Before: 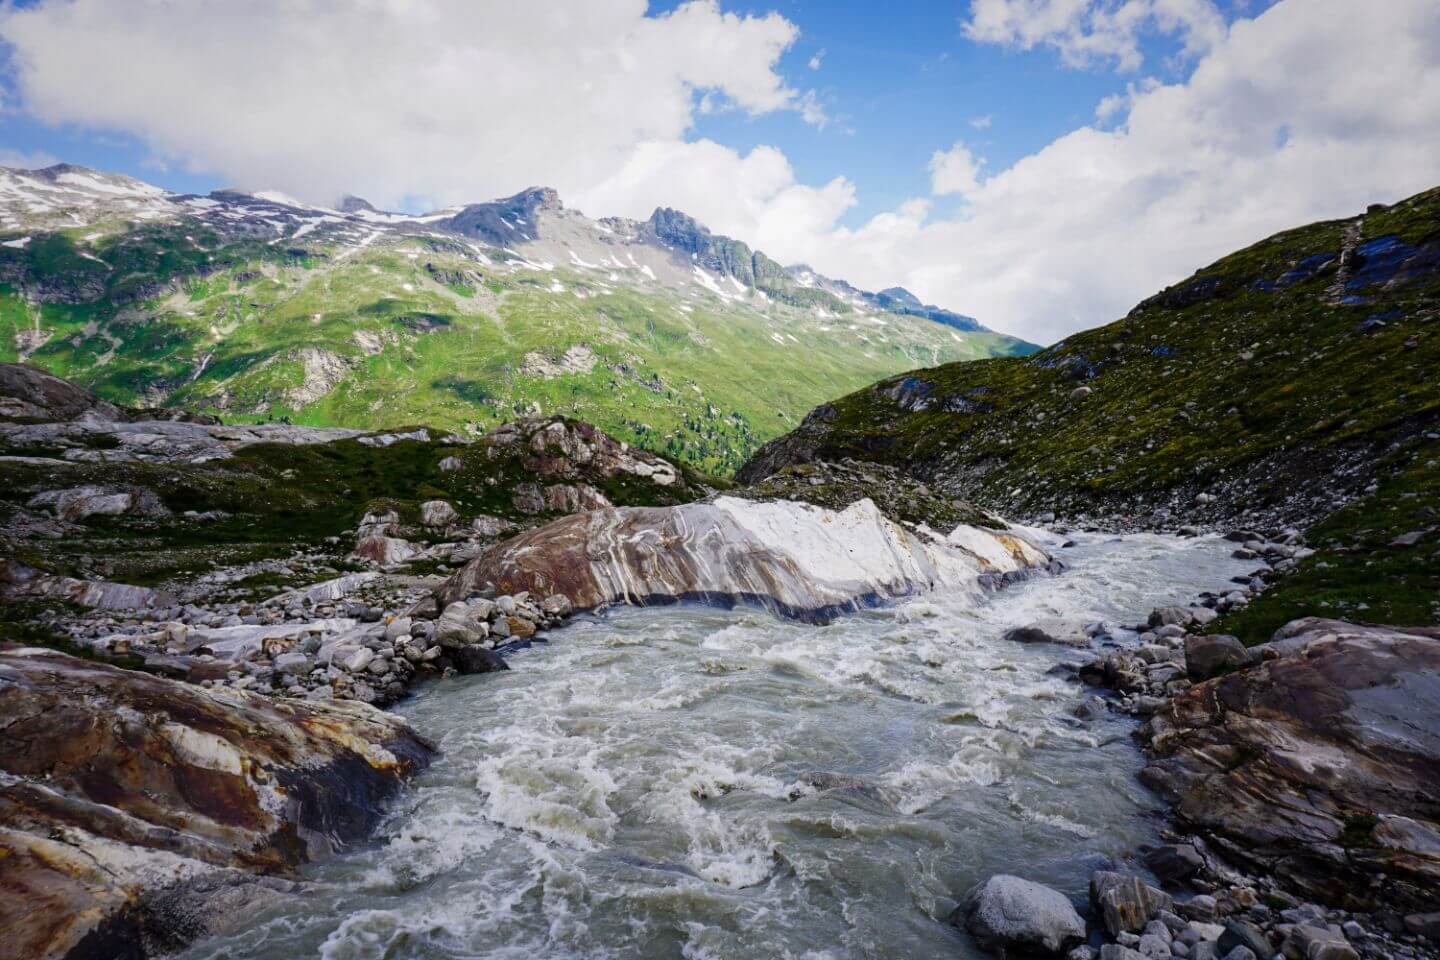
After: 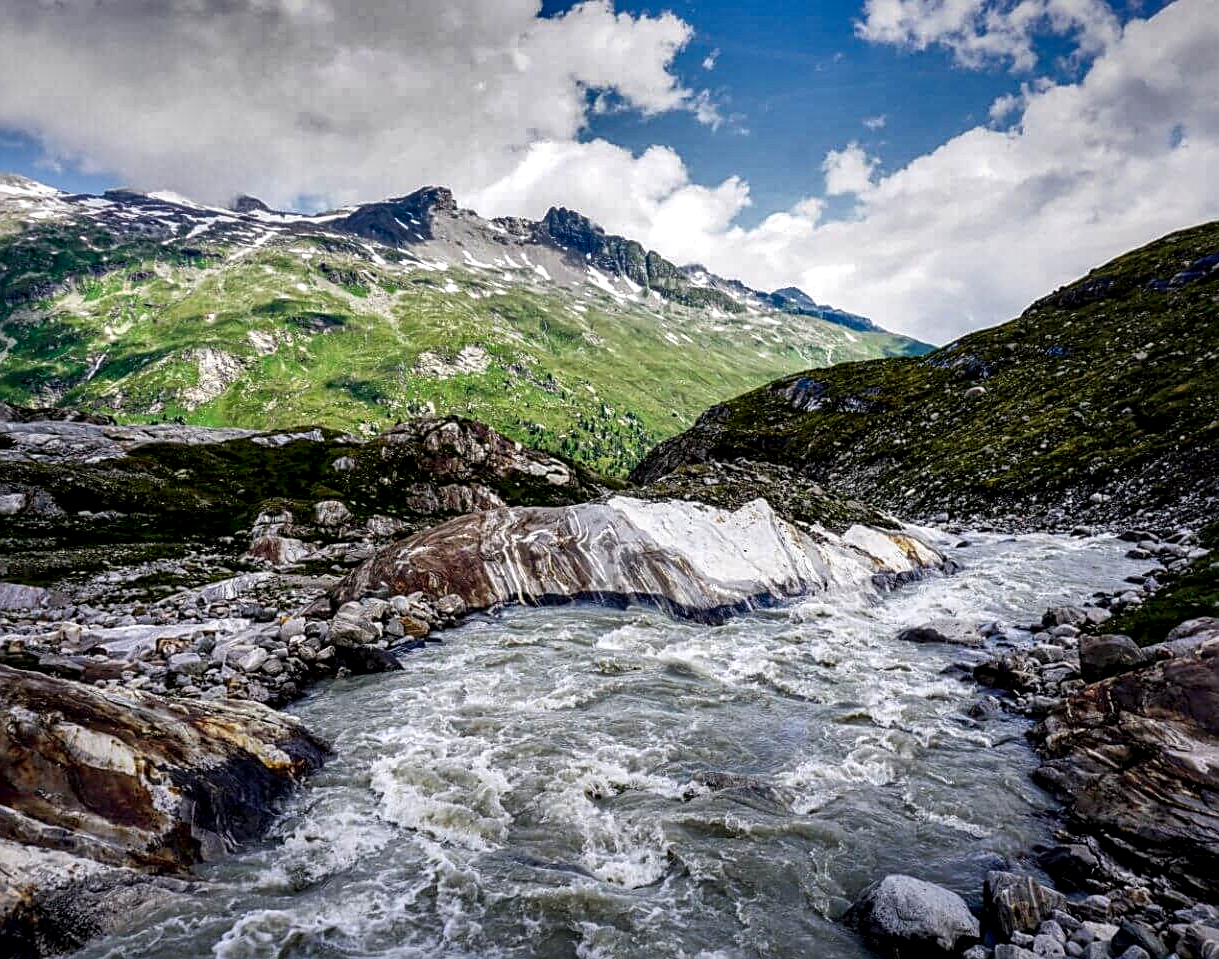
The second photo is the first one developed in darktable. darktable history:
crop: left 7.425%, right 7.857%
shadows and highlights: shadows 24.13, highlights -76.76, soften with gaussian
sharpen: amount 0.497
local contrast: highlights 60%, shadows 60%, detail 160%
